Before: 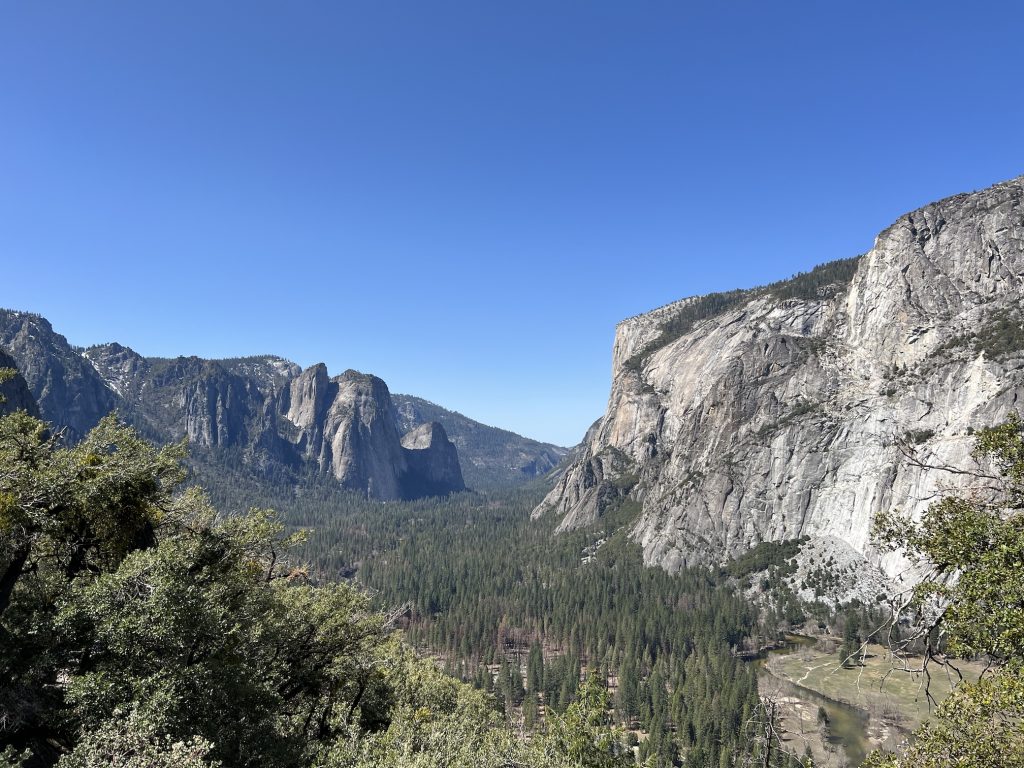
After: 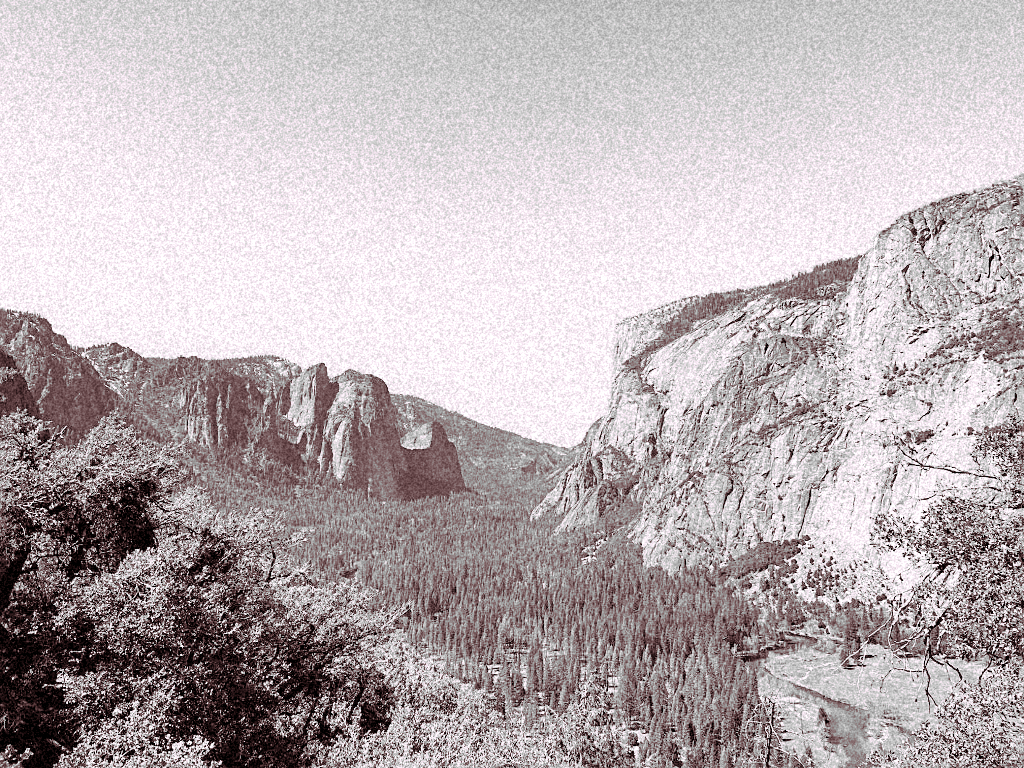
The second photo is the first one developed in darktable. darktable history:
exposure: black level correction 0, exposure 1.3 EV, compensate exposure bias true, compensate highlight preservation false
split-toning: highlights › hue 298.8°, highlights › saturation 0.73, compress 41.76%
grain: coarseness 46.9 ISO, strength 50.21%, mid-tones bias 0%
monochrome: a -6.99, b 35.61, size 1.4
filmic rgb: black relative exposure -7.92 EV, white relative exposure 4.13 EV, threshold 3 EV, hardness 4.02, latitude 51.22%, contrast 1.013, shadows ↔ highlights balance 5.35%, color science v5 (2021), contrast in shadows safe, contrast in highlights safe, enable highlight reconstruction true
sharpen: on, module defaults
white balance: red 0.948, green 1.02, blue 1.176
